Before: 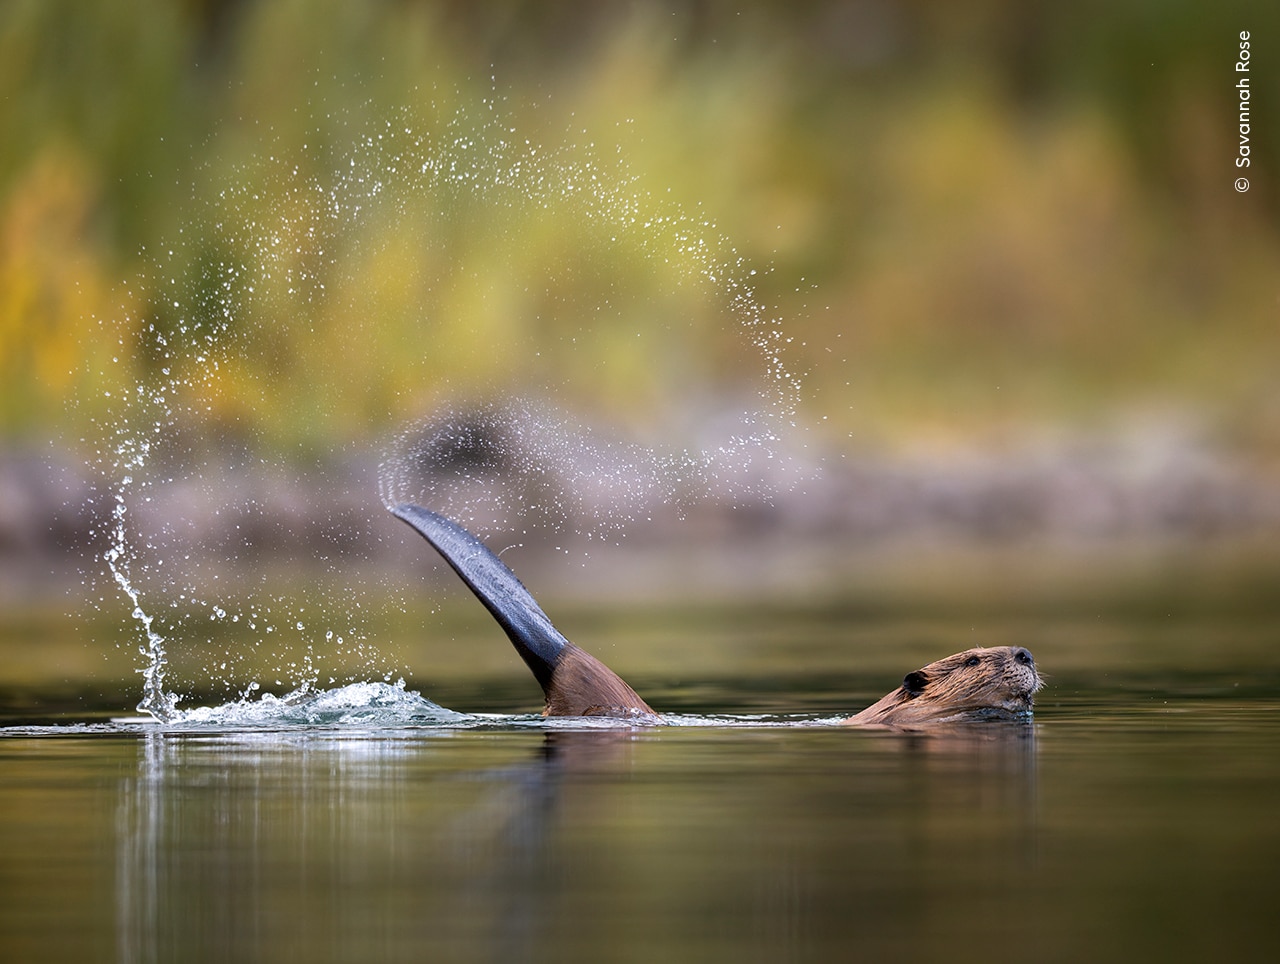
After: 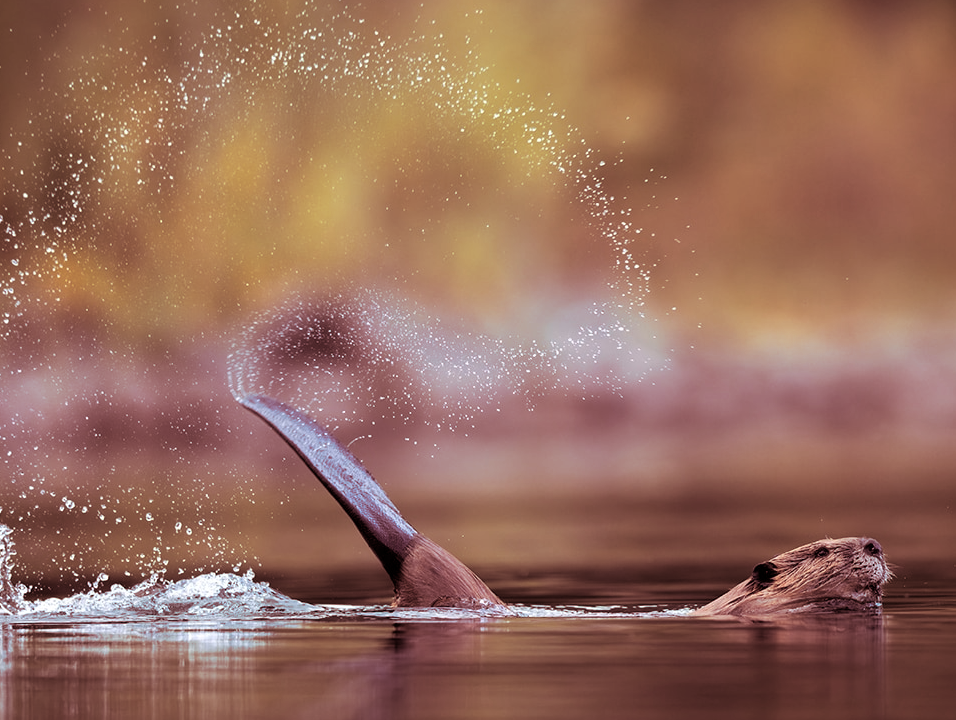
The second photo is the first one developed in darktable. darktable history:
crop and rotate: left 11.831%, top 11.346%, right 13.429%, bottom 13.899%
split-toning: highlights › hue 187.2°, highlights › saturation 0.83, balance -68.05, compress 56.43%
